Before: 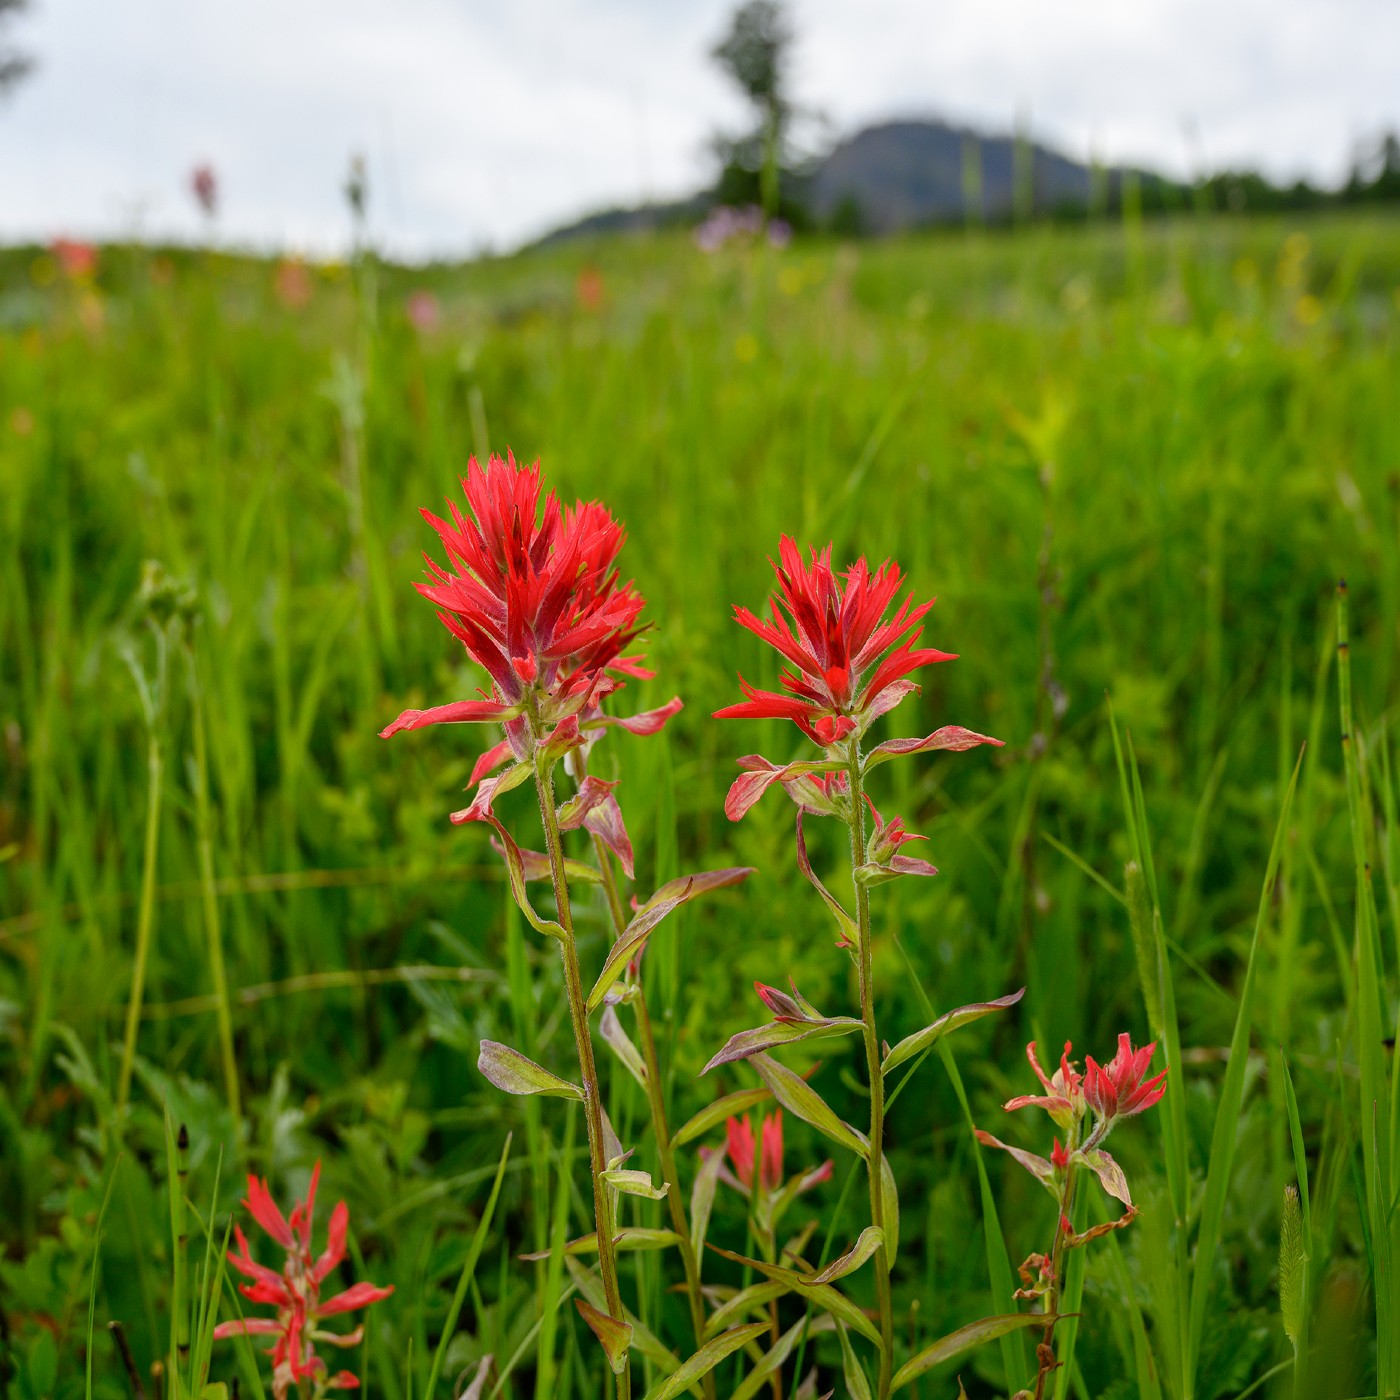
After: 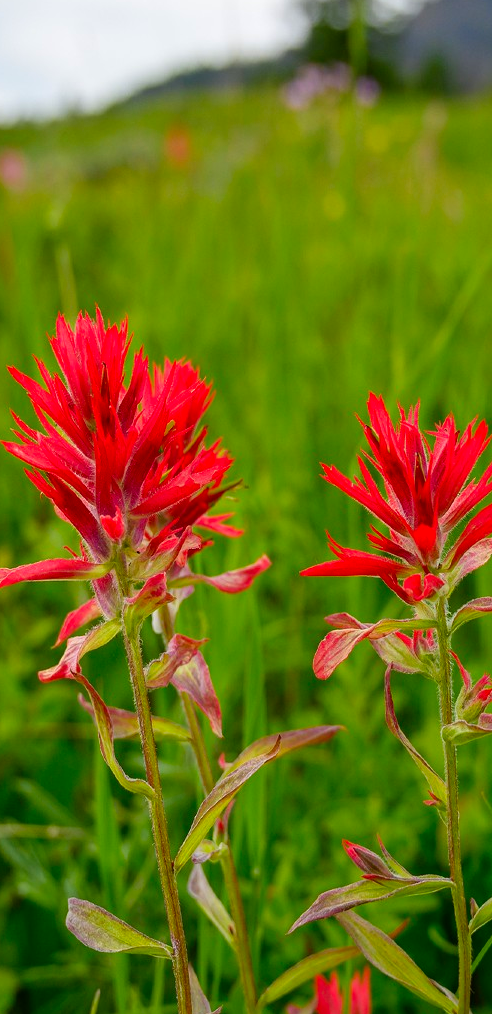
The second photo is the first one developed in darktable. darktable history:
crop and rotate: left 29.476%, top 10.214%, right 35.32%, bottom 17.333%
color contrast: green-magenta contrast 1.2, blue-yellow contrast 1.2
